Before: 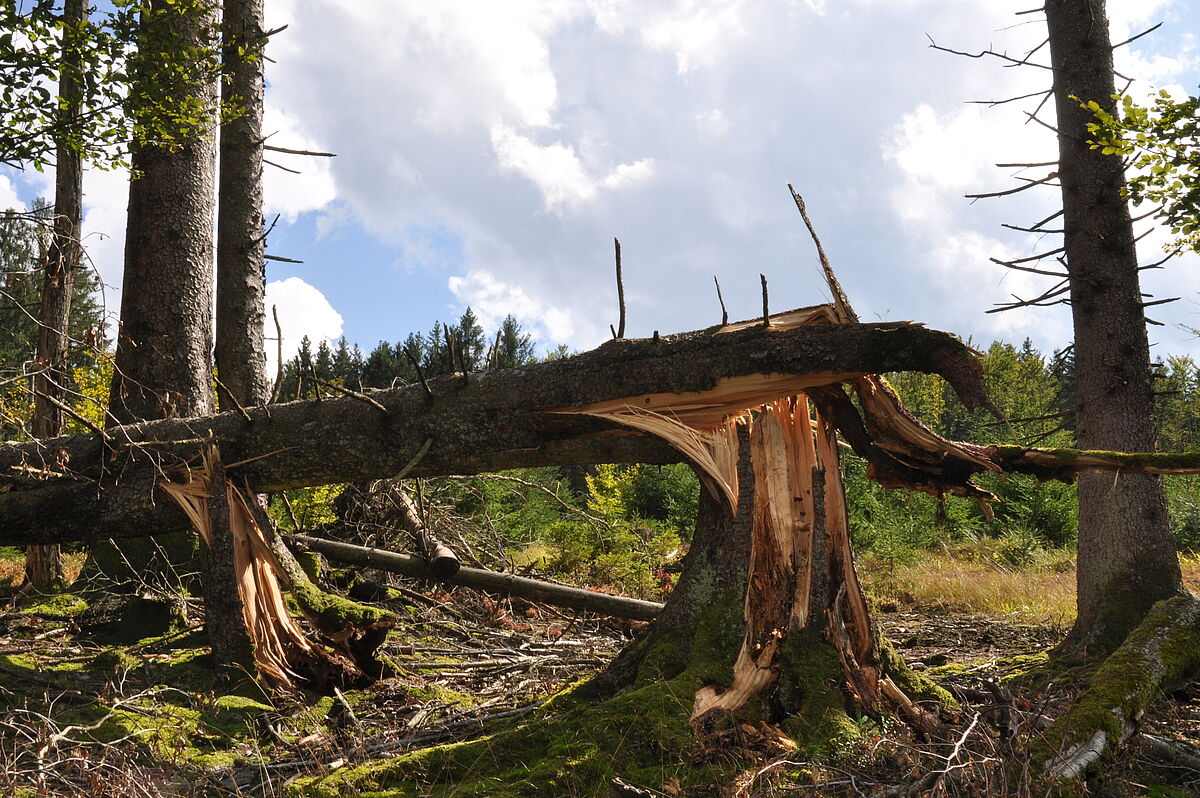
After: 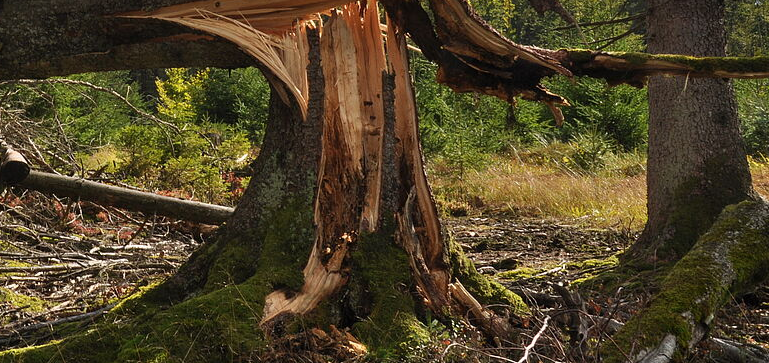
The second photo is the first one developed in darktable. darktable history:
crop and rotate: left 35.865%, top 49.659%, bottom 4.835%
